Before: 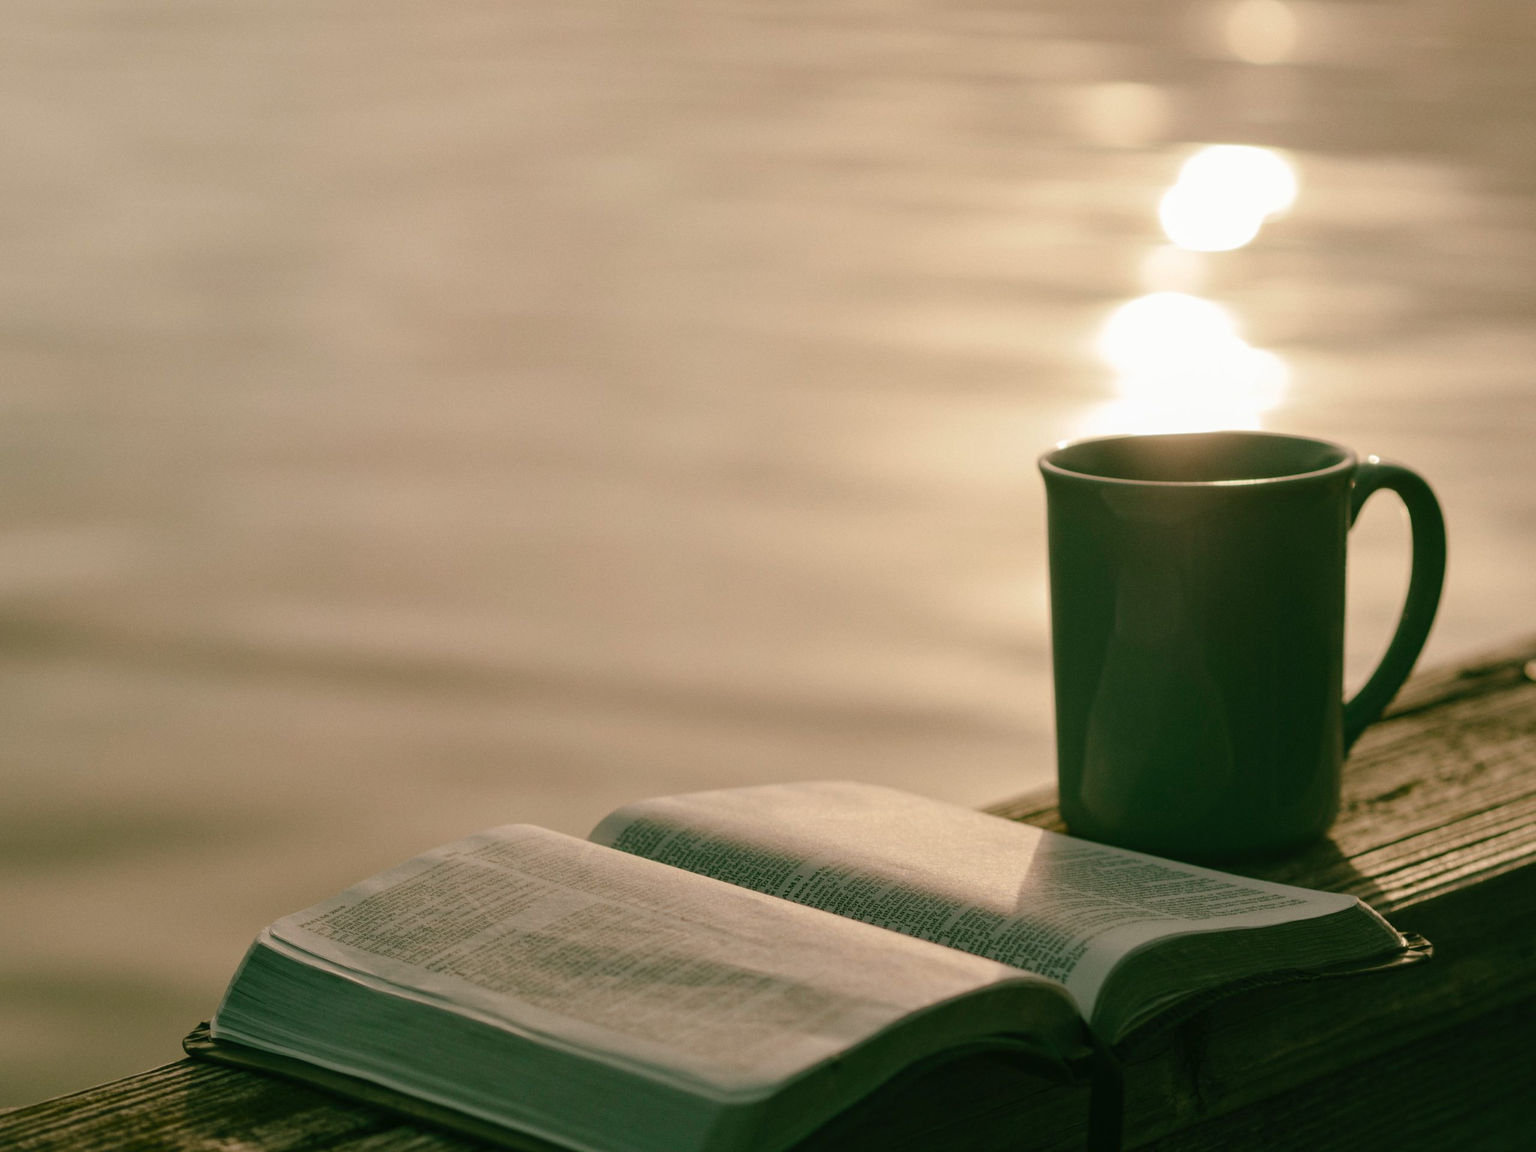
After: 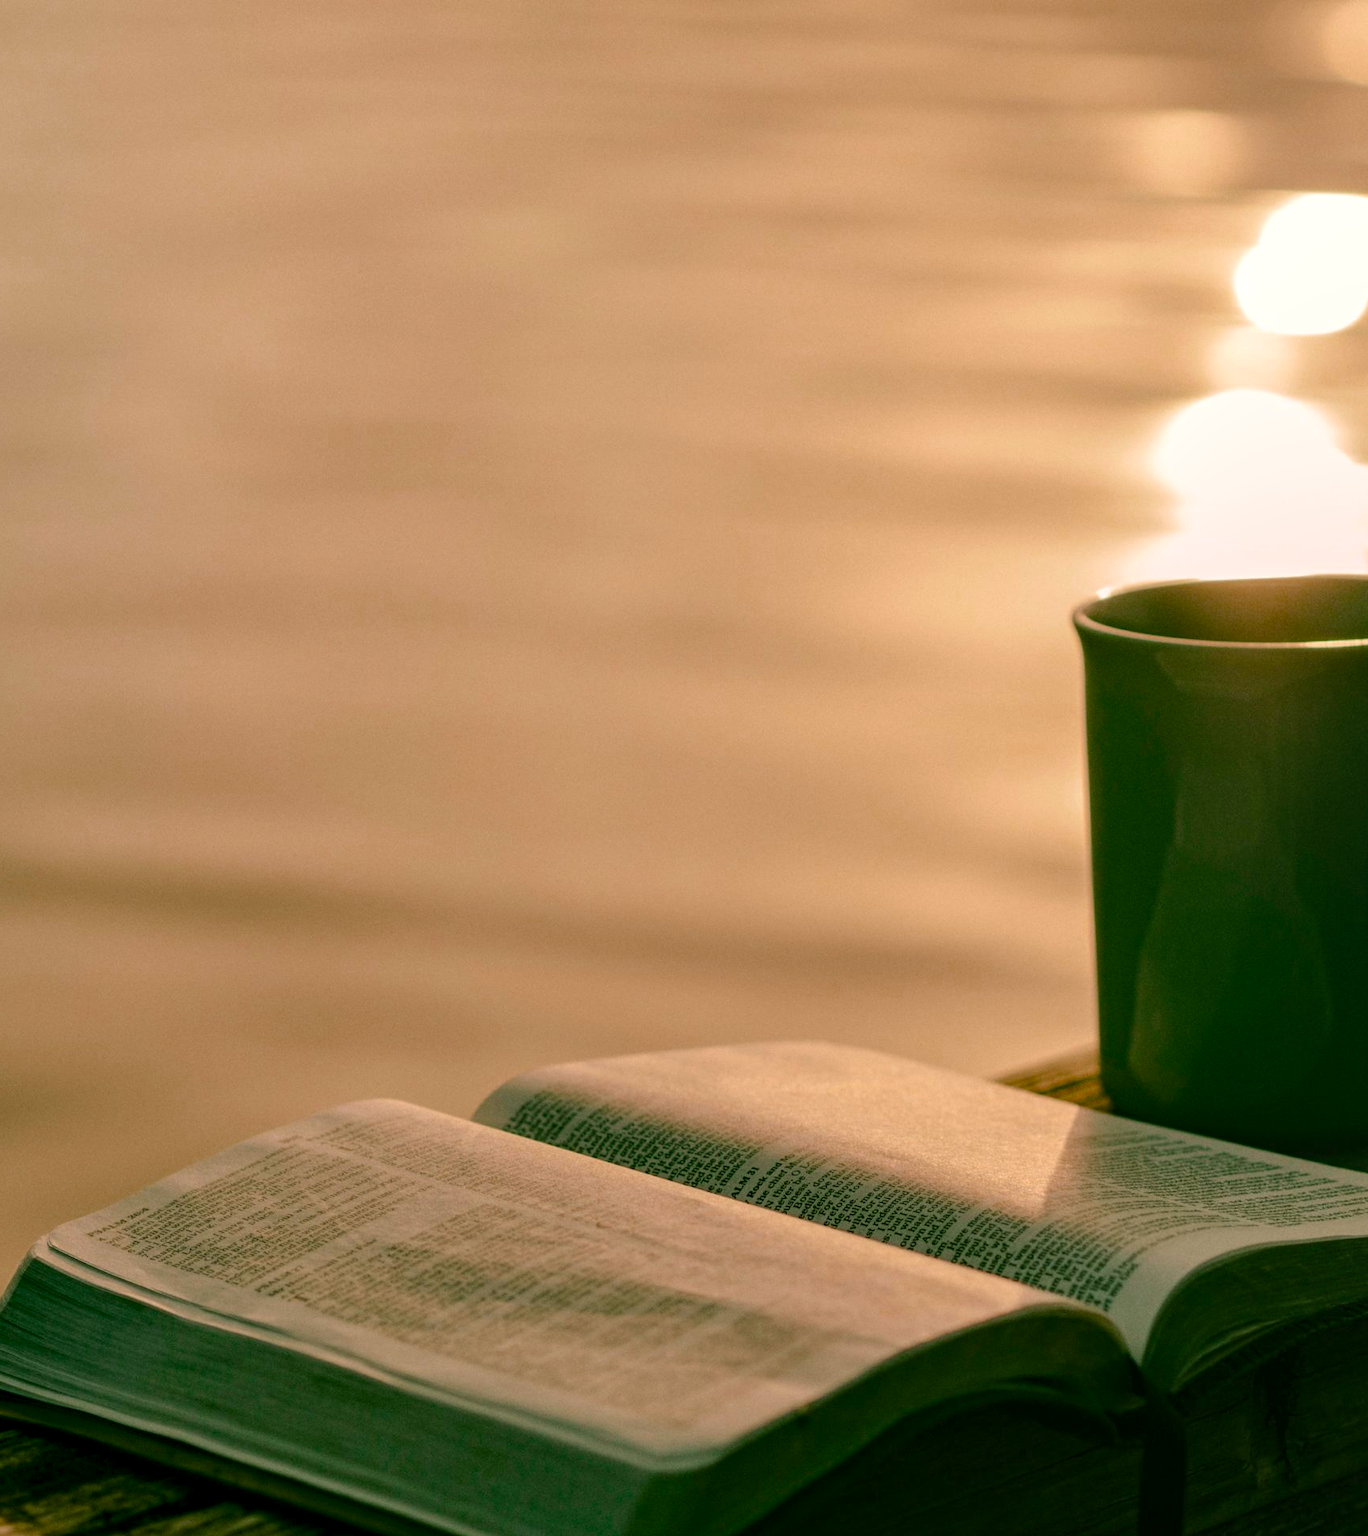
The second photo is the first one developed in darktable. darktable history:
local contrast: detail 130%
color balance rgb: highlights gain › chroma 2.056%, highlights gain › hue 44.59°, linear chroma grading › global chroma 1.144%, linear chroma grading › mid-tones -0.942%, perceptual saturation grading › global saturation 29.929%, perceptual brilliance grading › mid-tones 10.602%, perceptual brilliance grading › shadows 14.799%, global vibrance -0.558%, saturation formula JzAzBz (2021)
crop and rotate: left 15.267%, right 17.874%
